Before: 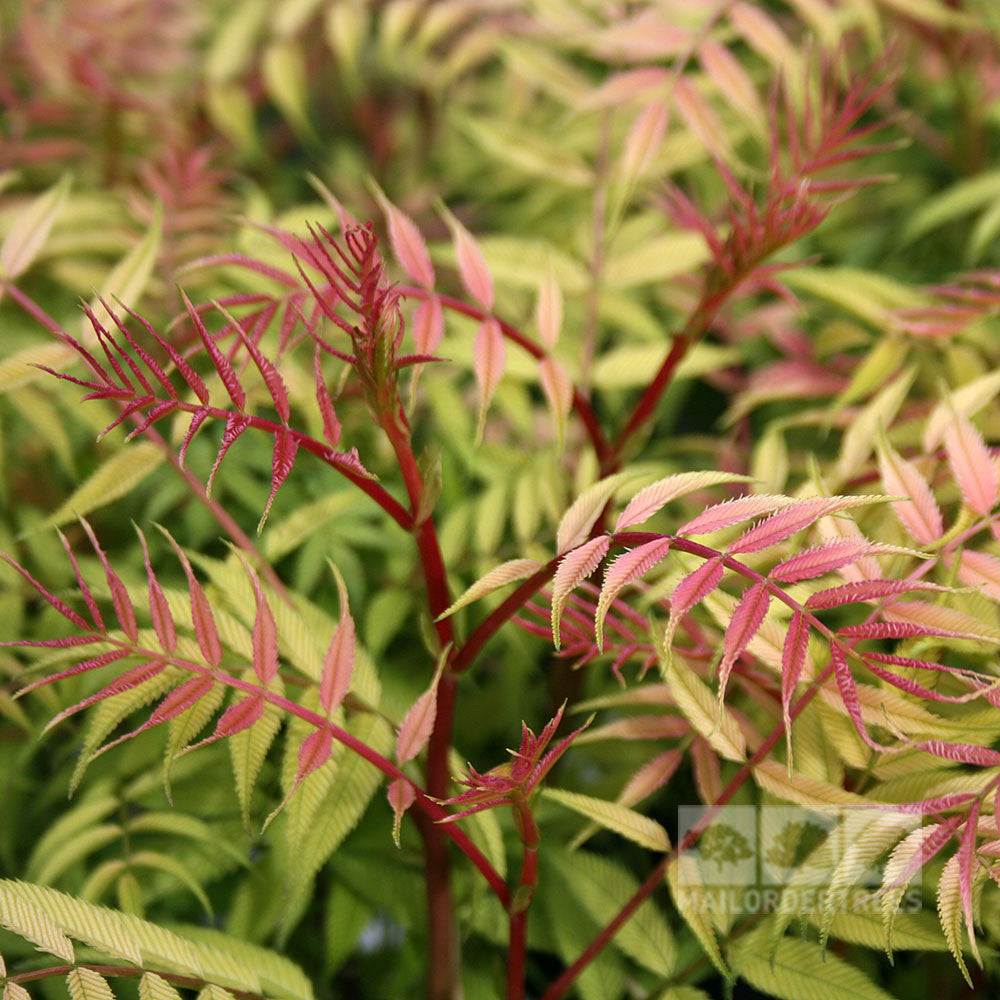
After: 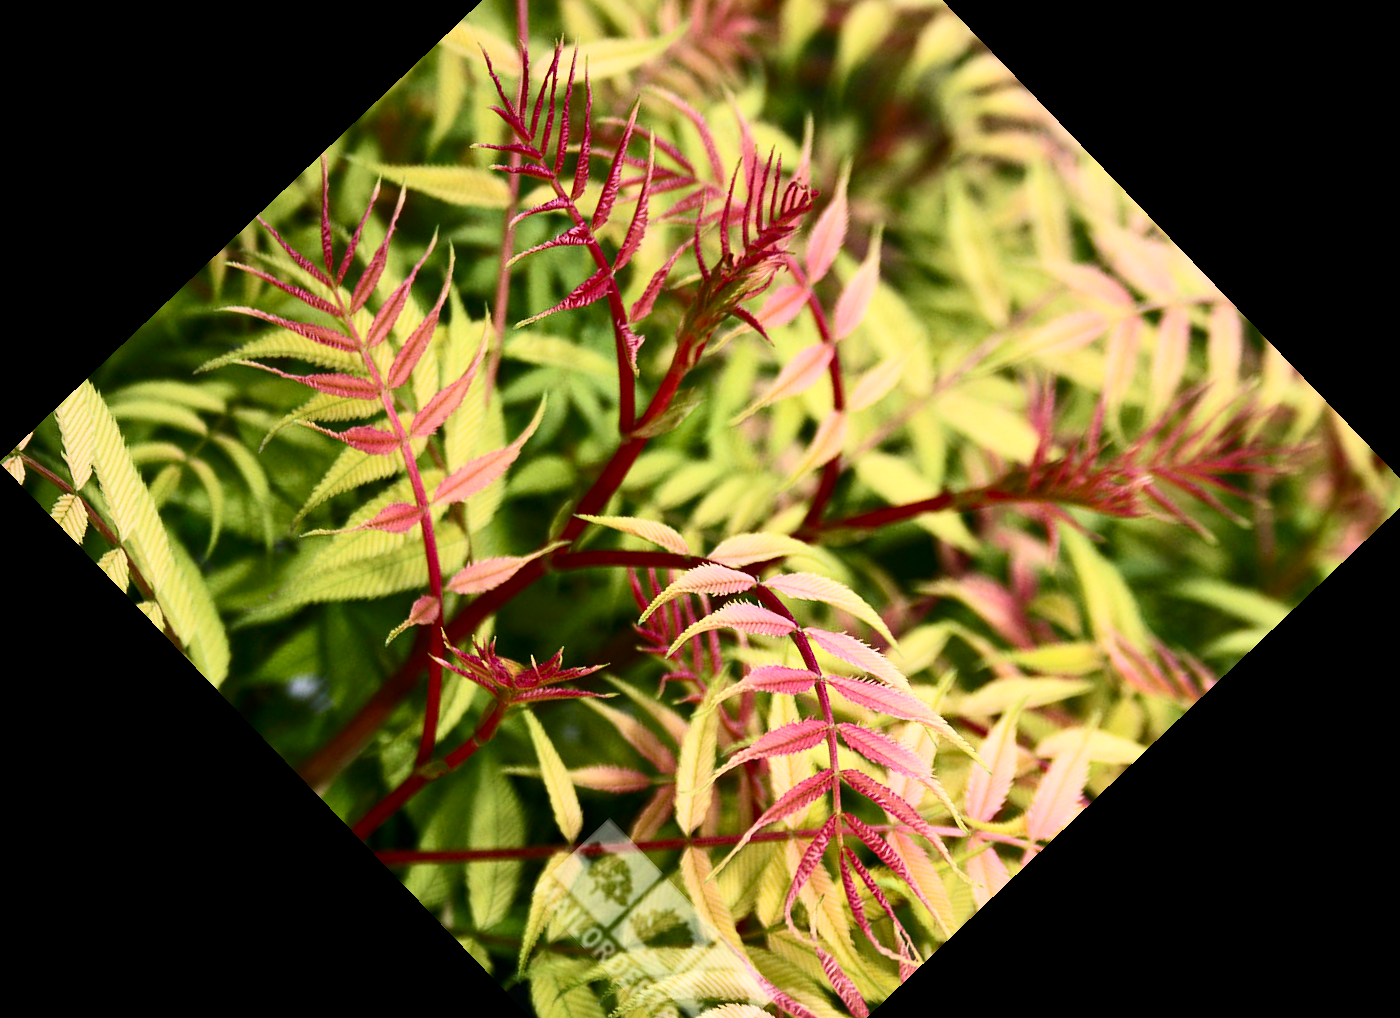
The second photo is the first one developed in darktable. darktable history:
contrast brightness saturation: contrast 0.4, brightness 0.1, saturation 0.21
crop and rotate: angle -46.26°, top 16.234%, right 0.912%, bottom 11.704%
